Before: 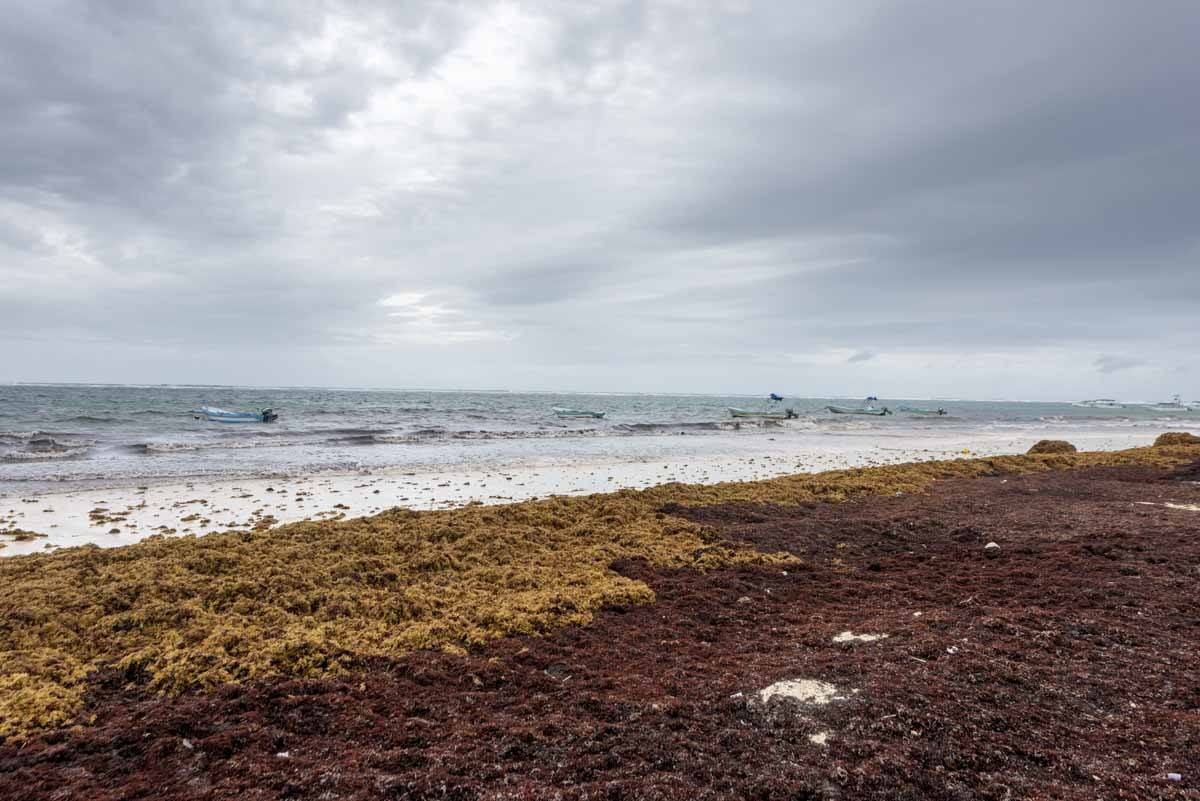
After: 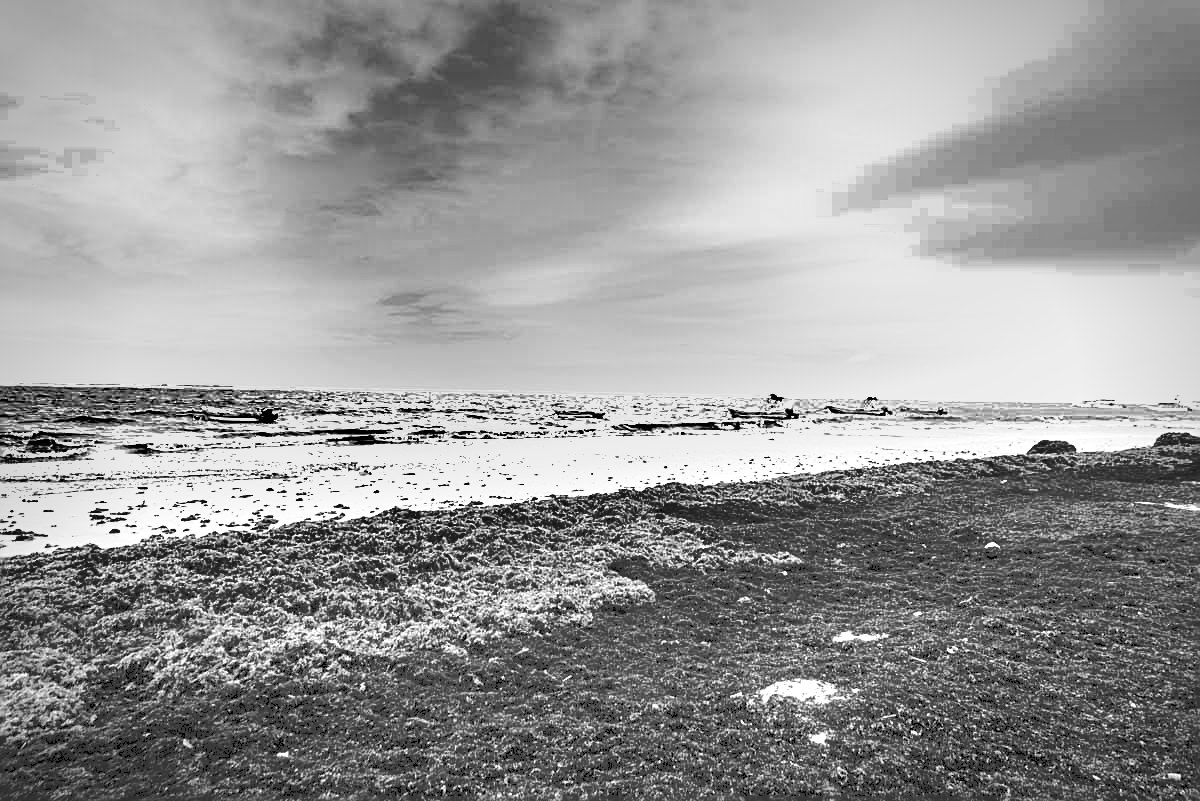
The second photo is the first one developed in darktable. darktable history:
vignetting: automatic ratio true
tone curve: curves: ch0 [(0, 0) (0.003, 0.299) (0.011, 0.299) (0.025, 0.299) (0.044, 0.299) (0.069, 0.3) (0.1, 0.306) (0.136, 0.316) (0.177, 0.326) (0.224, 0.338) (0.277, 0.366) (0.335, 0.406) (0.399, 0.462) (0.468, 0.533) (0.543, 0.607) (0.623, 0.7) (0.709, 0.775) (0.801, 0.843) (0.898, 0.903) (1, 1)], preserve colors none
shadows and highlights: white point adjustment 0.1, highlights -70, soften with gaussian
sharpen: radius 1.967
monochrome: a -71.75, b 75.82
levels: levels [0.026, 0.507, 0.987]
white balance: red 0.924, blue 1.095
exposure: black level correction 0, exposure 1.45 EV, compensate exposure bias true, compensate highlight preservation false
